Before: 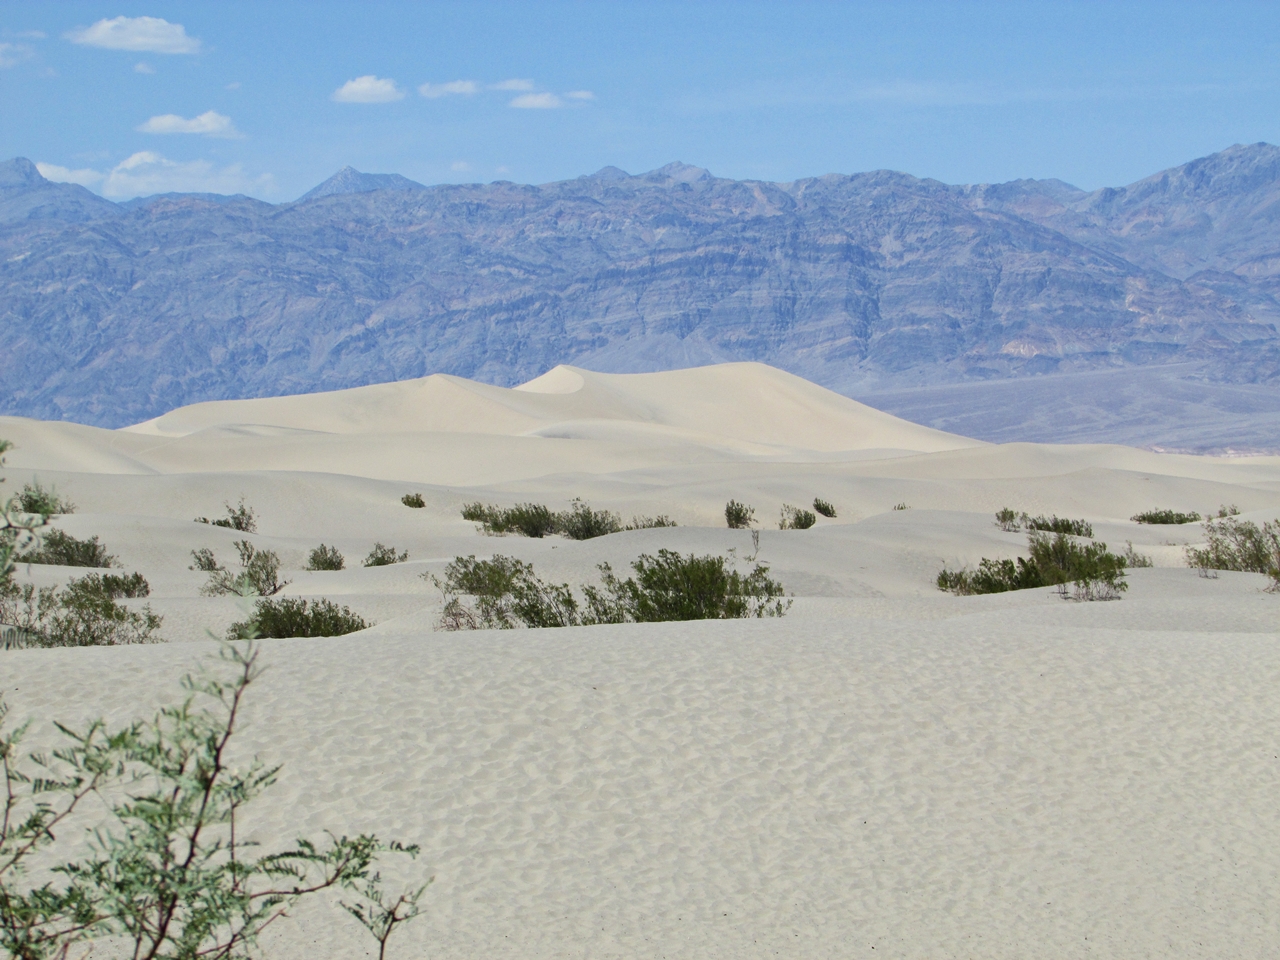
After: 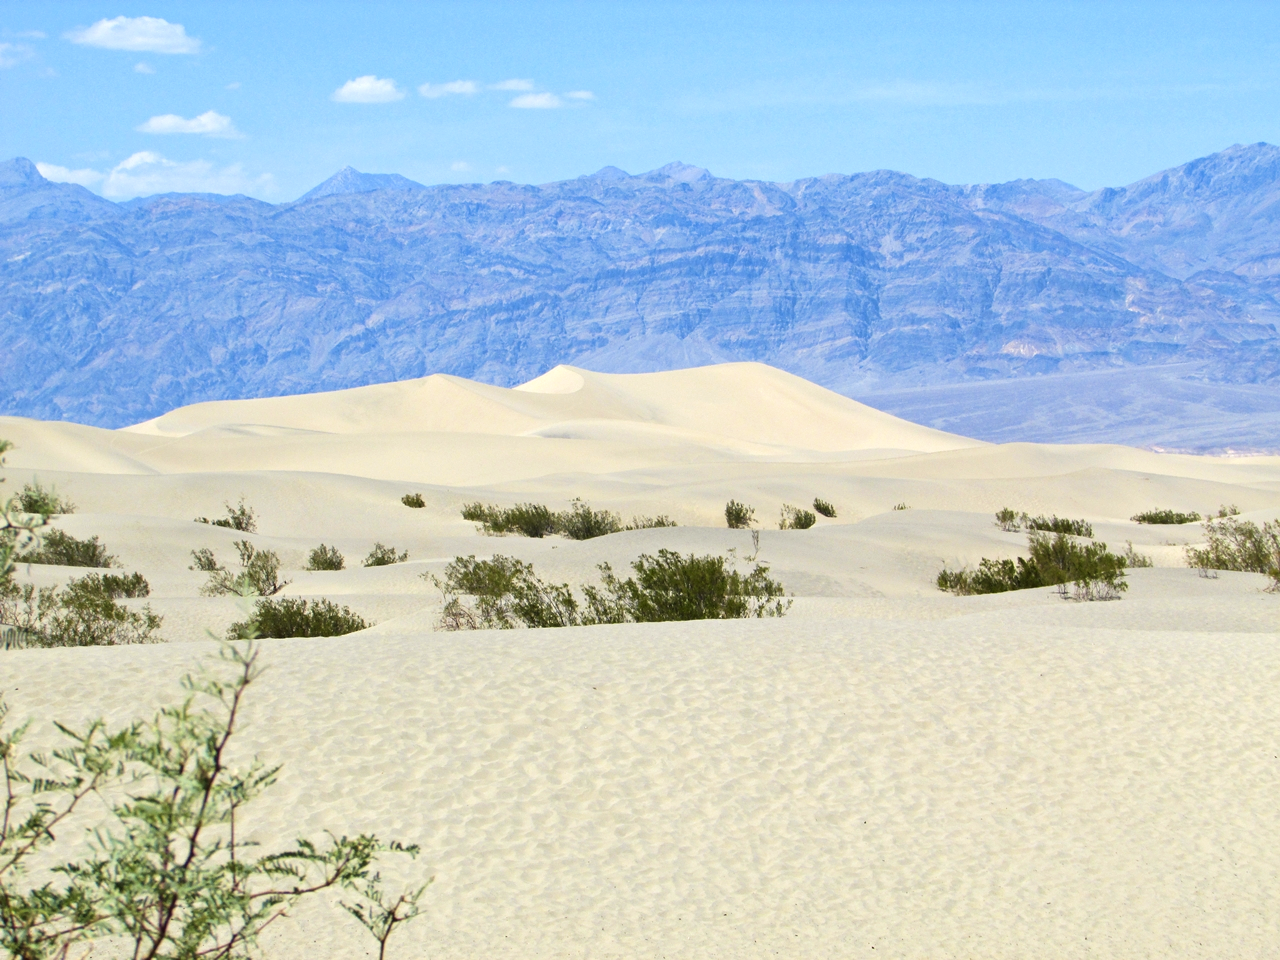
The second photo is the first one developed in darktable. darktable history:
exposure: exposure 0.564 EV, compensate highlight preservation false
velvia: on, module defaults
white balance: red 1.009, blue 0.985
color contrast: green-magenta contrast 0.85, blue-yellow contrast 1.25, unbound 0
